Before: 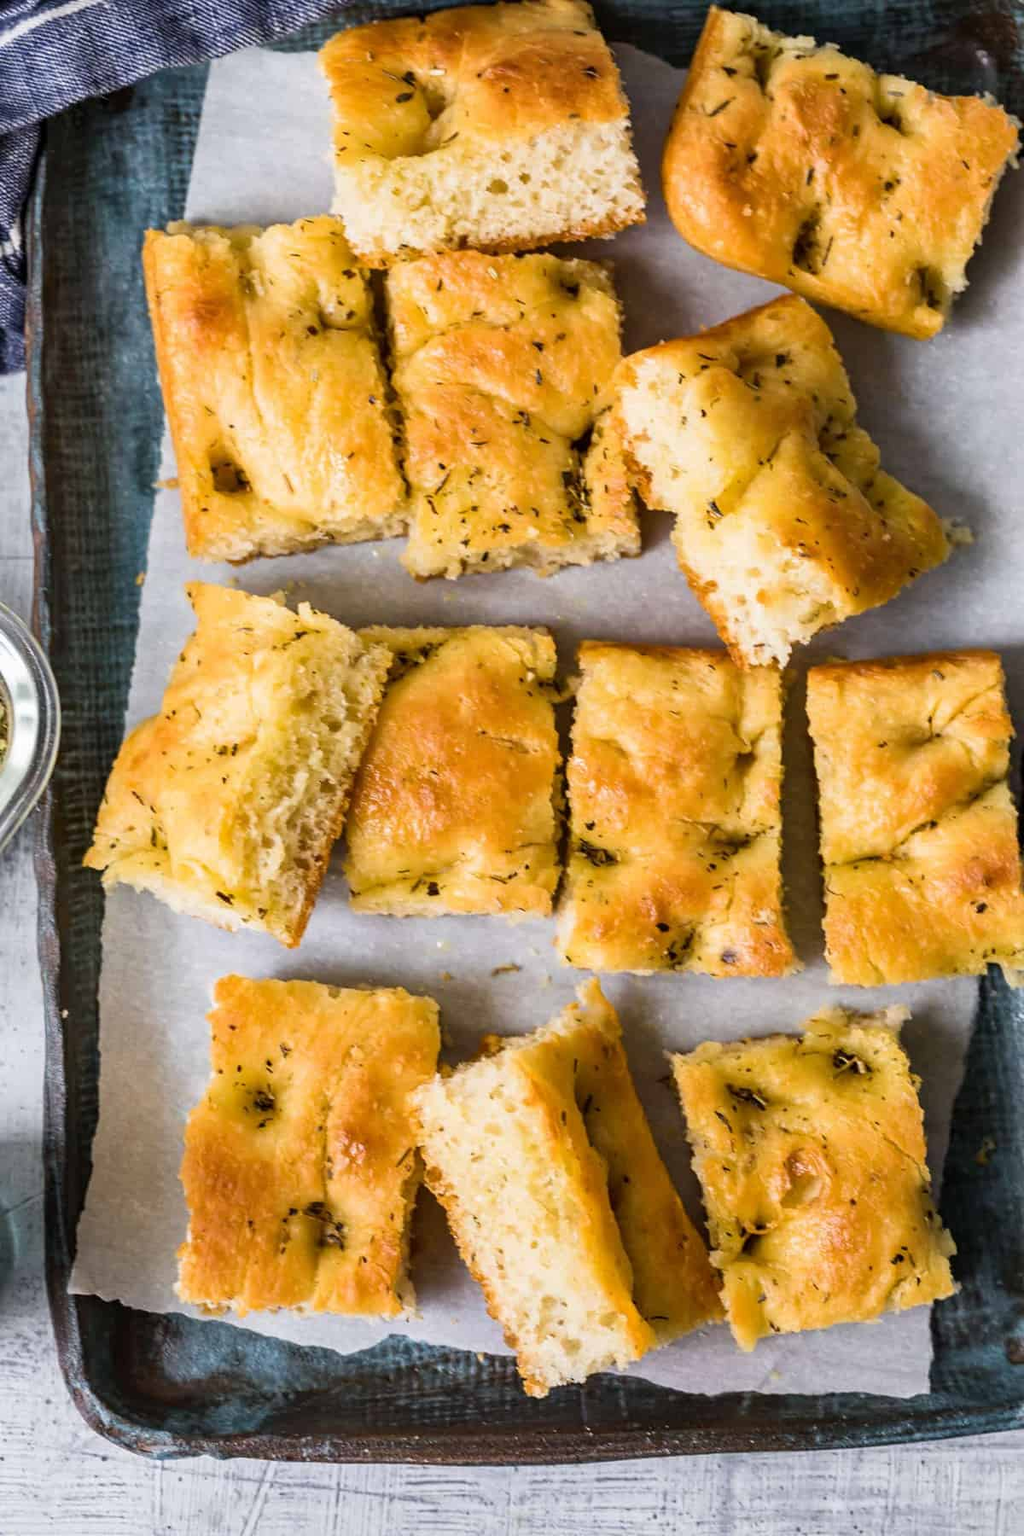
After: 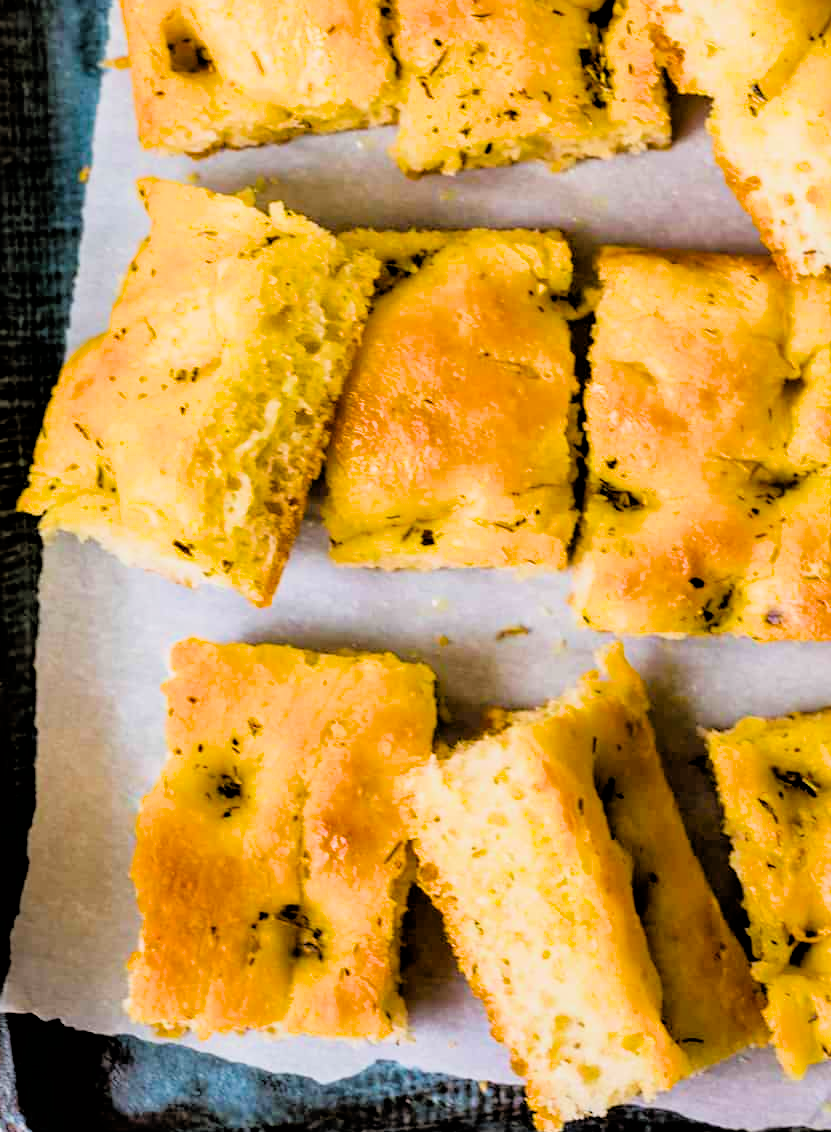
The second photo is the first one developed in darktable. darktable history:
tone equalizer: -8 EV -0.439 EV, -7 EV -0.367 EV, -6 EV -0.341 EV, -5 EV -0.204 EV, -3 EV 0.215 EV, -2 EV 0.348 EV, -1 EV 0.375 EV, +0 EV 0.415 EV
filmic rgb: black relative exposure -3.29 EV, white relative exposure 3.45 EV, hardness 2.36, contrast 1.103
color balance rgb: perceptual saturation grading › global saturation 19.288%, global vibrance 44.794%
crop: left 6.674%, top 28.053%, right 24.018%, bottom 9.031%
